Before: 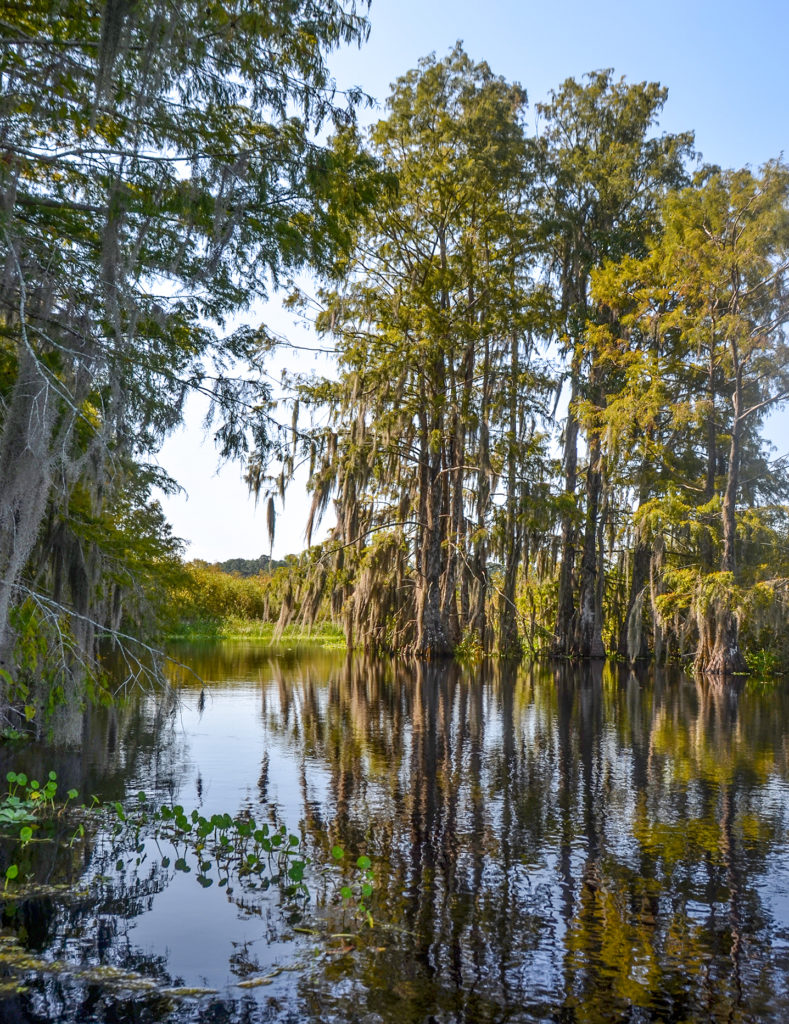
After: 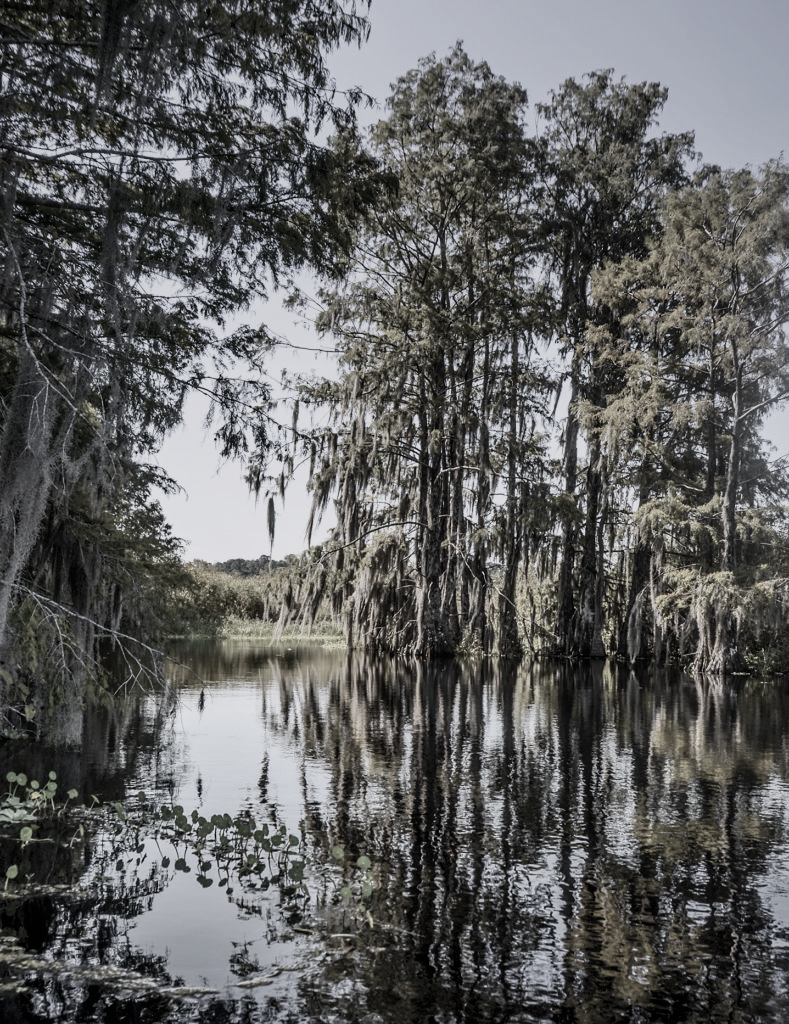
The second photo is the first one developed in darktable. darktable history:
color correction: saturation 0.2
graduated density: hue 238.83°, saturation 50%
filmic rgb: black relative exposure -7.65 EV, white relative exposure 4.56 EV, hardness 3.61, color science v6 (2022)
contrast brightness saturation: contrast 0.24, brightness 0.09
